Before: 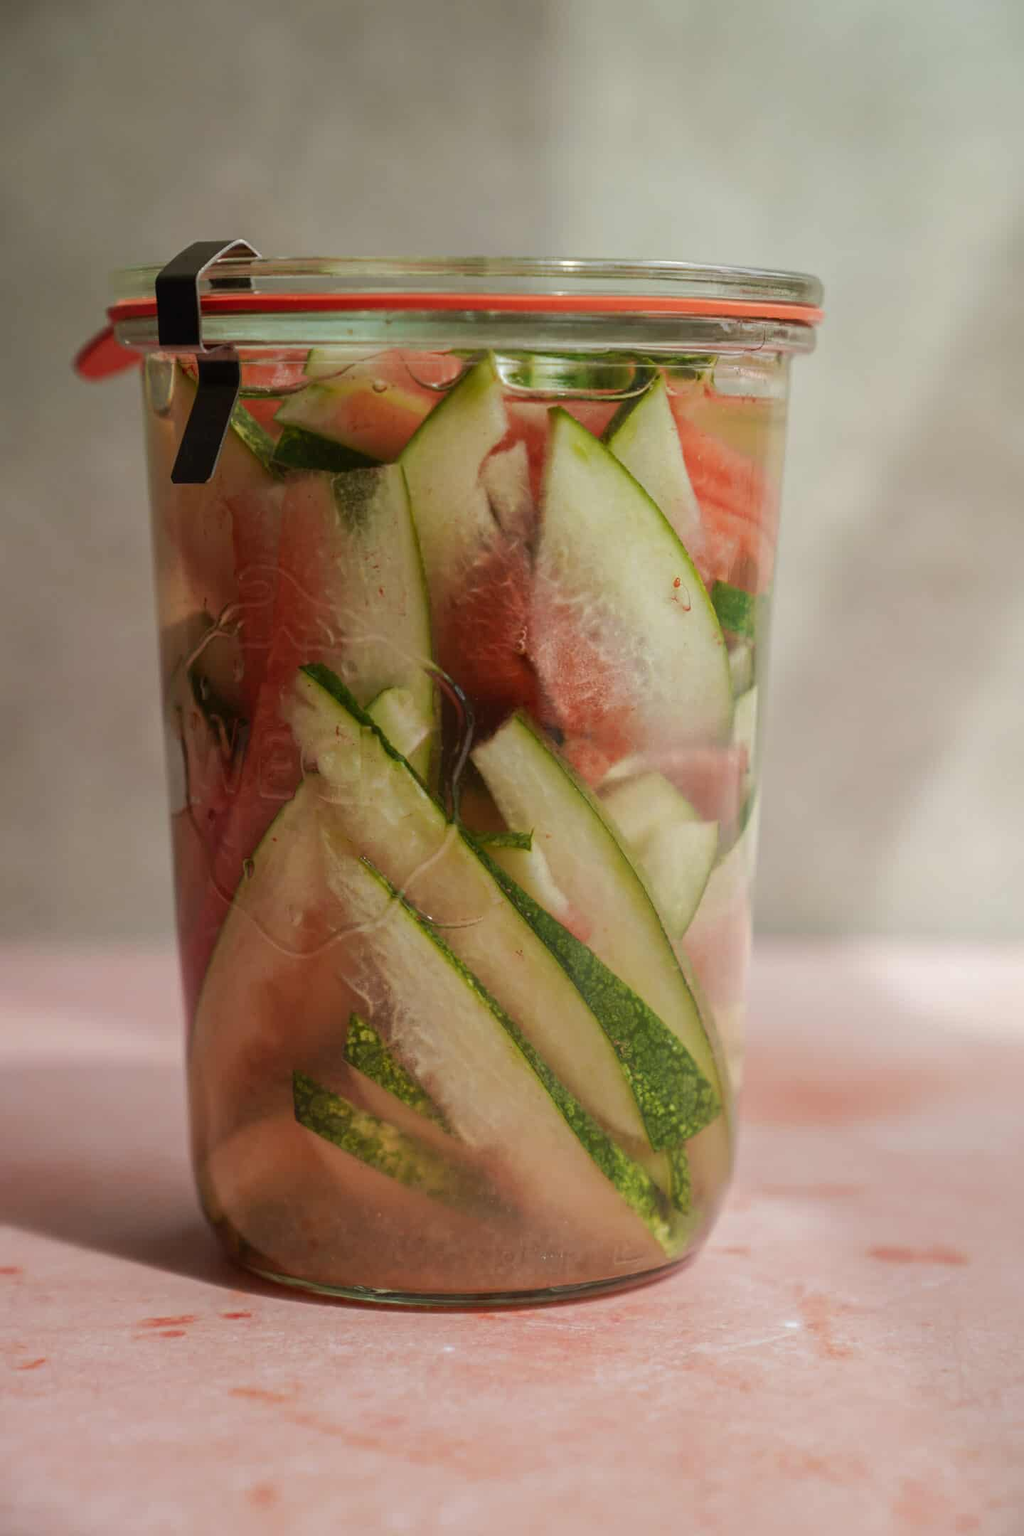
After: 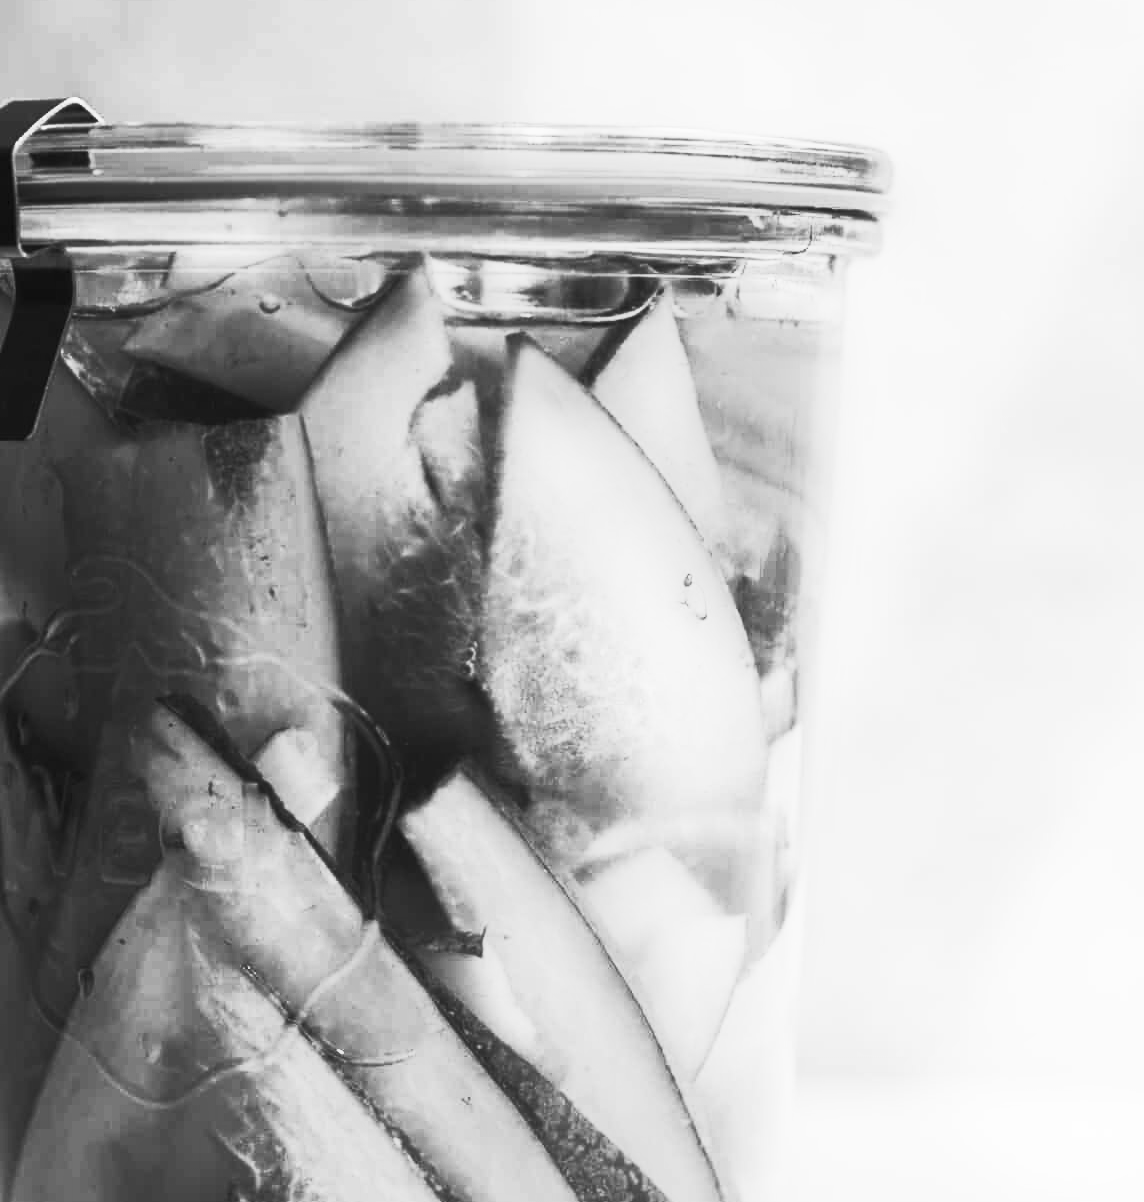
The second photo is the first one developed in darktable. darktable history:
monochrome: size 1
crop: left 18.38%, top 11.092%, right 2.134%, bottom 33.217%
contrast brightness saturation: contrast 0.83, brightness 0.59, saturation 0.59
